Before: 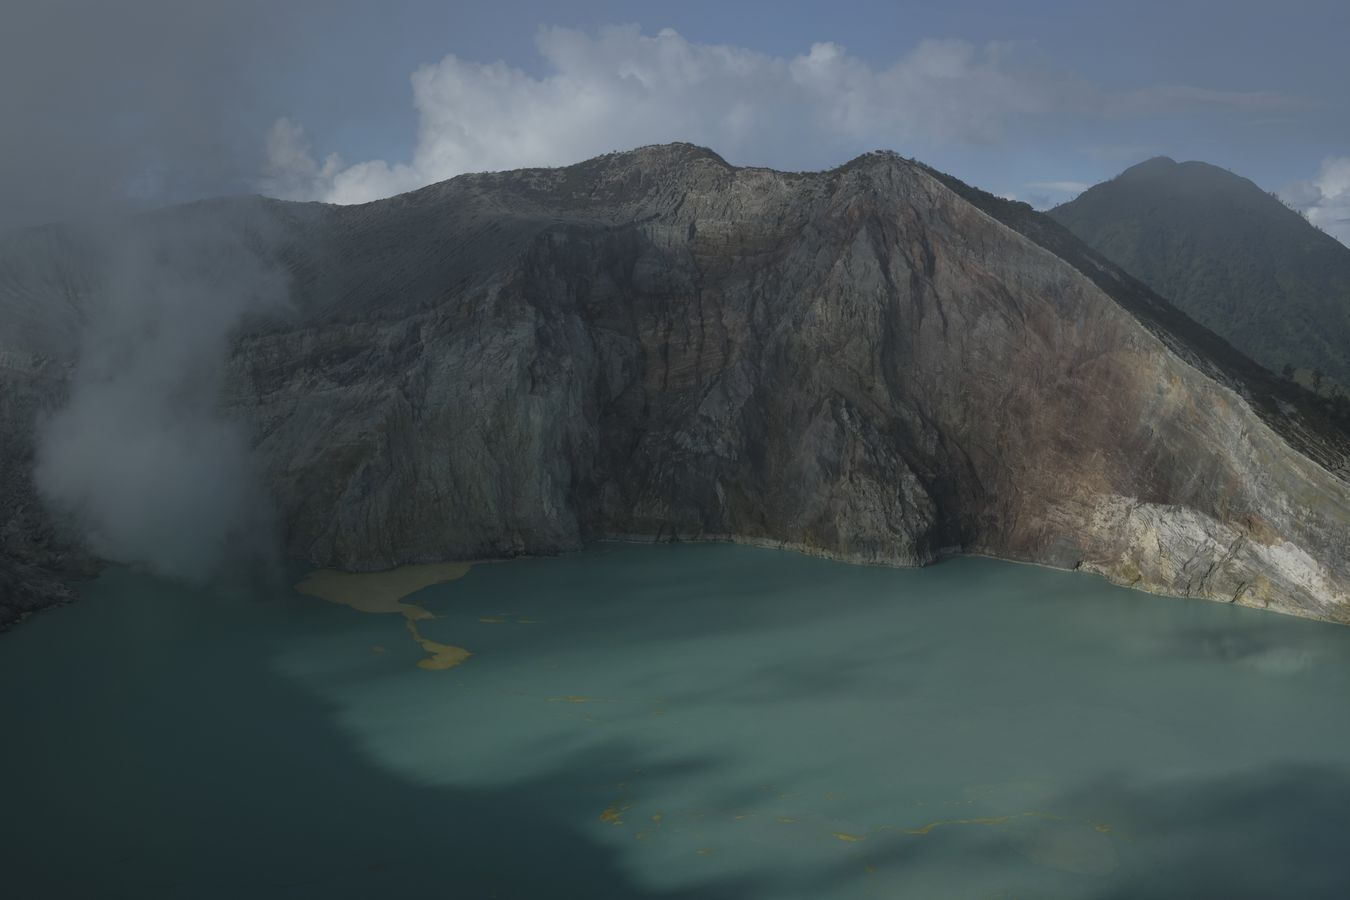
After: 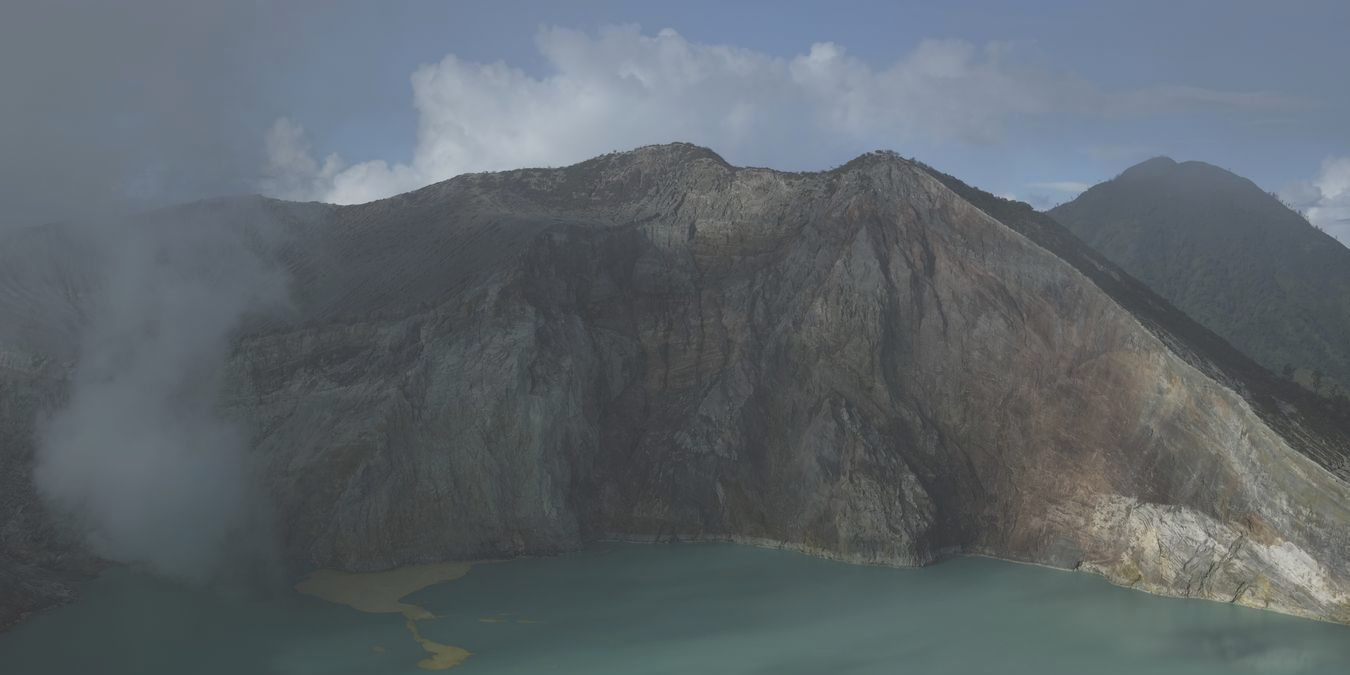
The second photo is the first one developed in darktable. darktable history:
crop: bottom 24.986%
contrast brightness saturation: contrast 0.105, brightness 0.035, saturation 0.093
exposure: black level correction -0.029, compensate exposure bias true, compensate highlight preservation false
